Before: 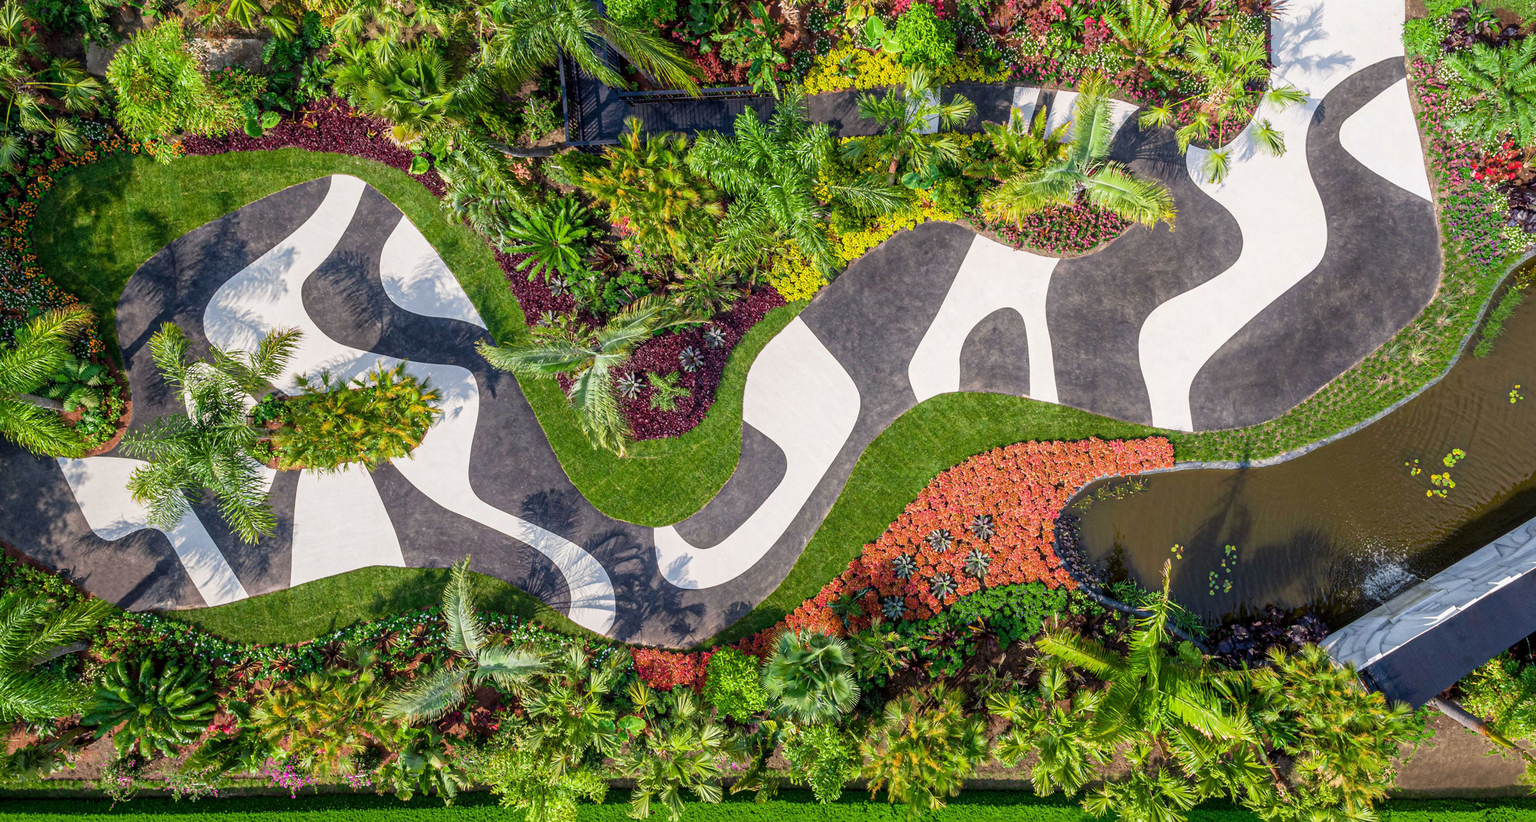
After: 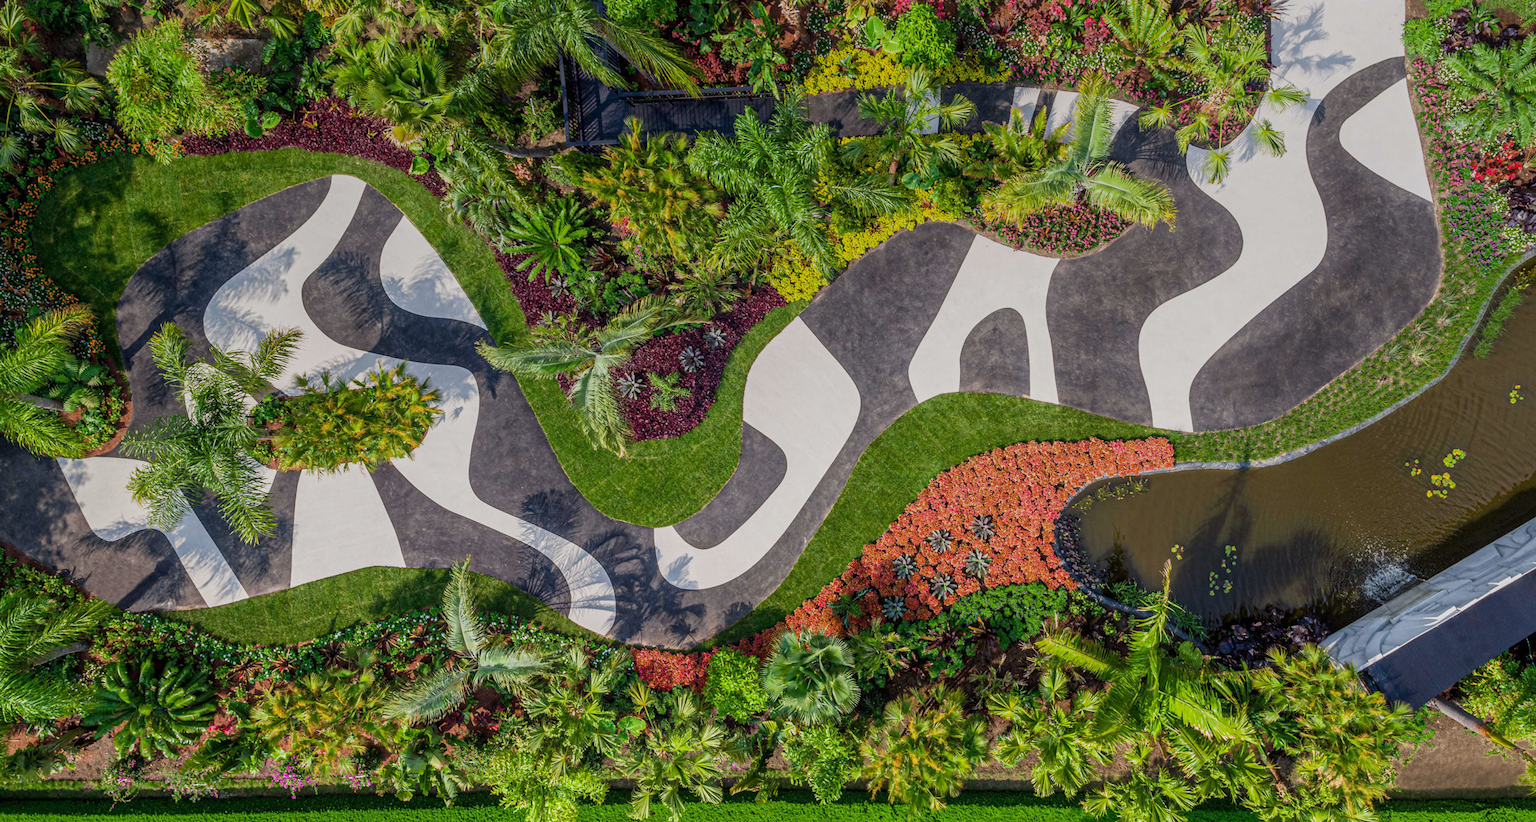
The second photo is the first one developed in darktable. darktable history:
graduated density: rotation 5.63°, offset 76.9
local contrast: detail 110%
